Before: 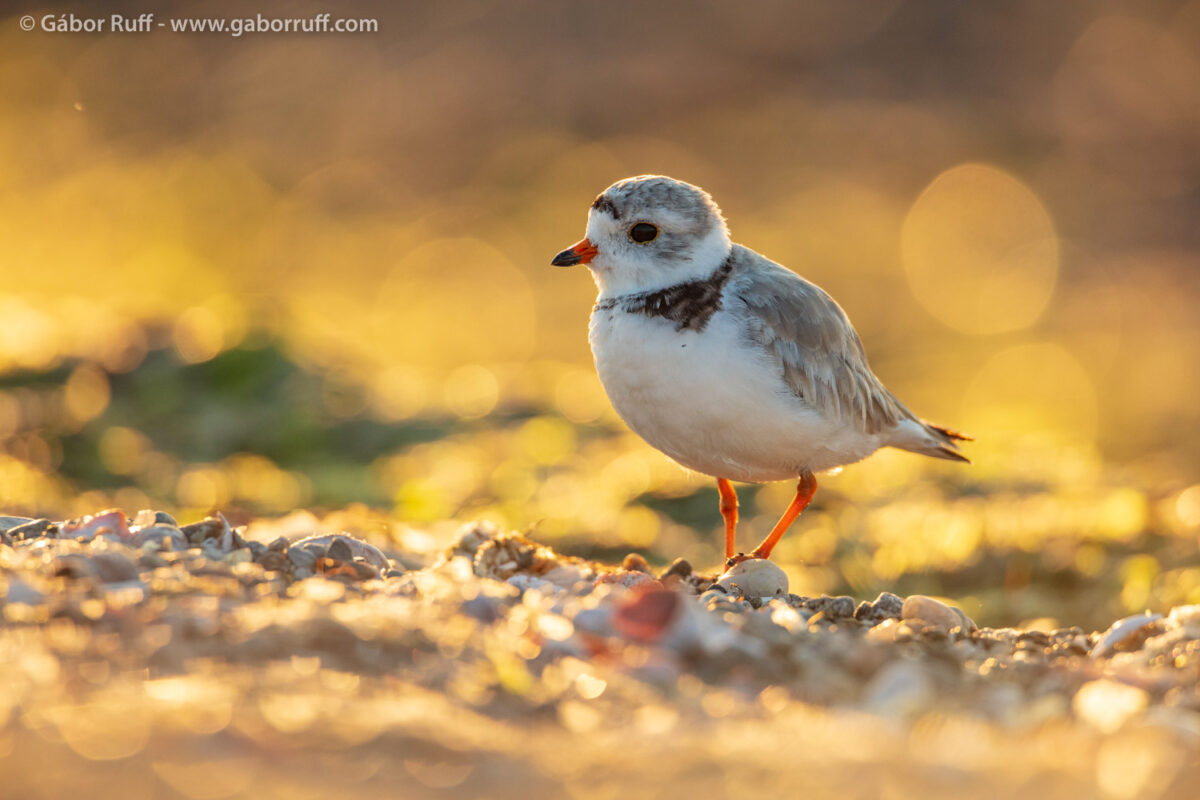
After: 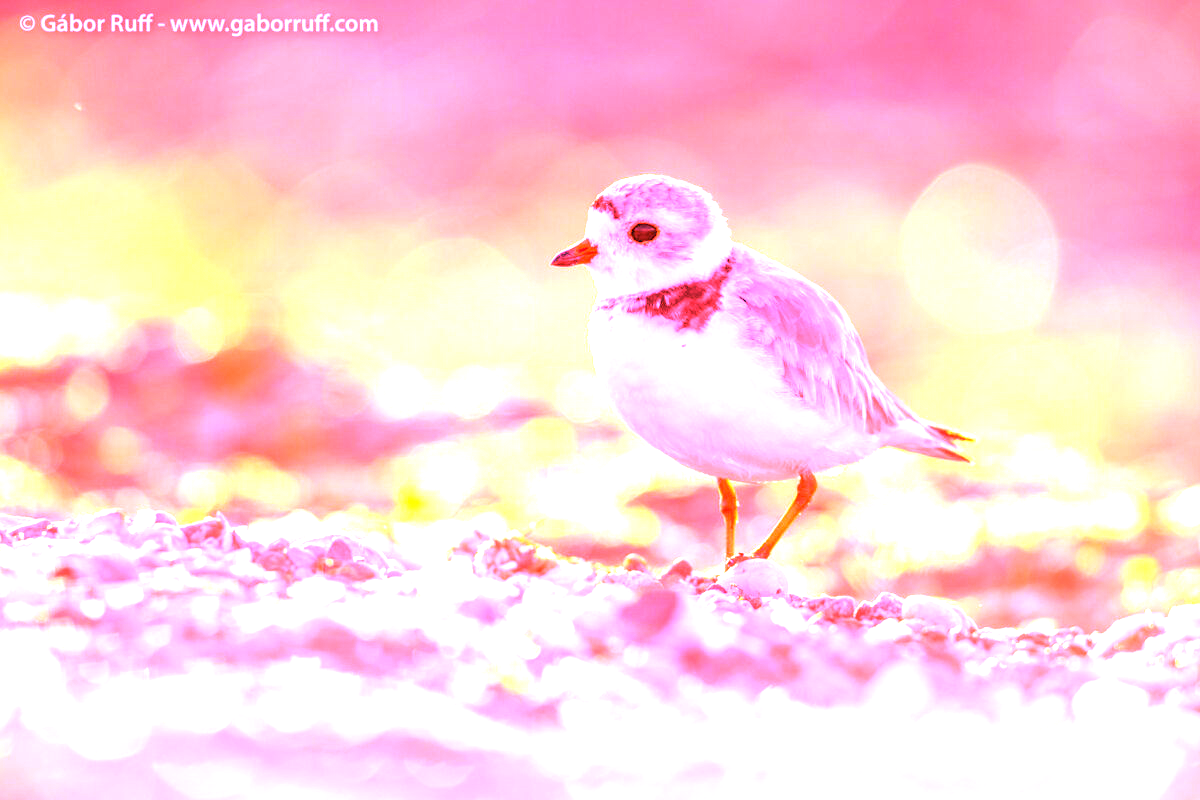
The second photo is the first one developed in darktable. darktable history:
exposure: exposure 1.5 EV, compensate highlight preservation false
white balance: red 4.26, blue 1.802
